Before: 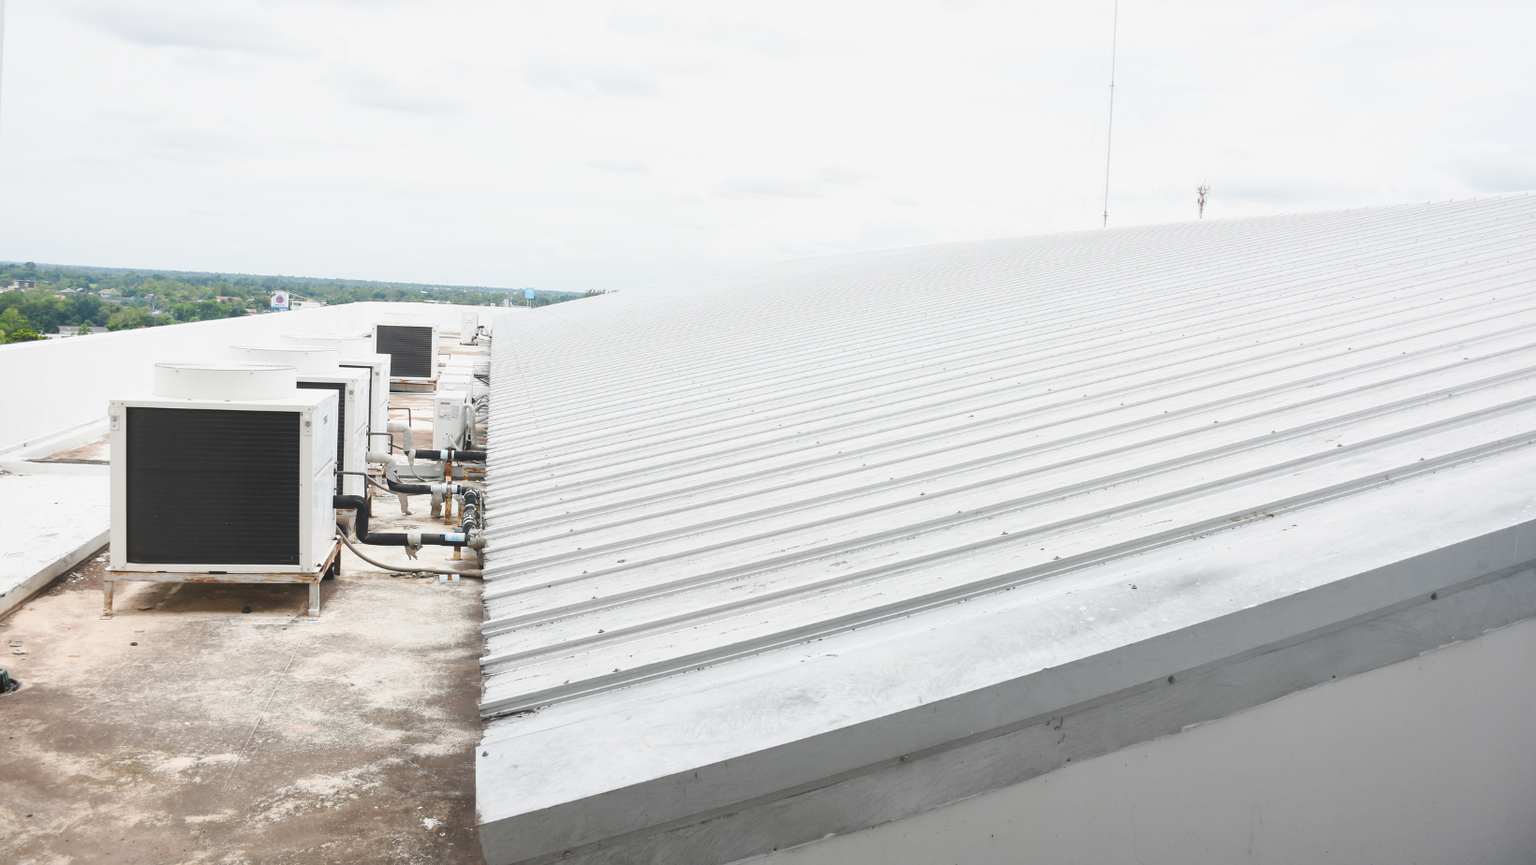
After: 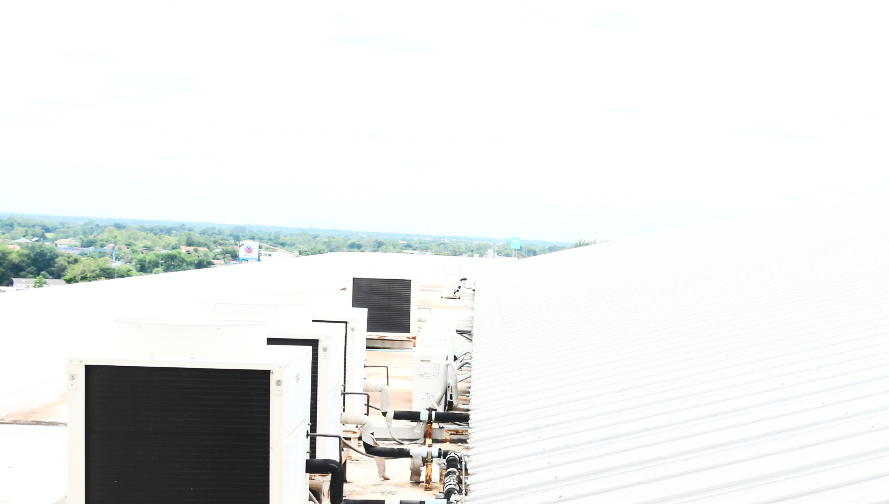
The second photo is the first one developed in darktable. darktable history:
crop and rotate: left 3.052%, top 7.626%, right 42.703%, bottom 37.793%
contrast brightness saturation: contrast 0.412, brightness 0.112, saturation 0.21
exposure: exposure 0.208 EV, compensate exposure bias true, compensate highlight preservation false
